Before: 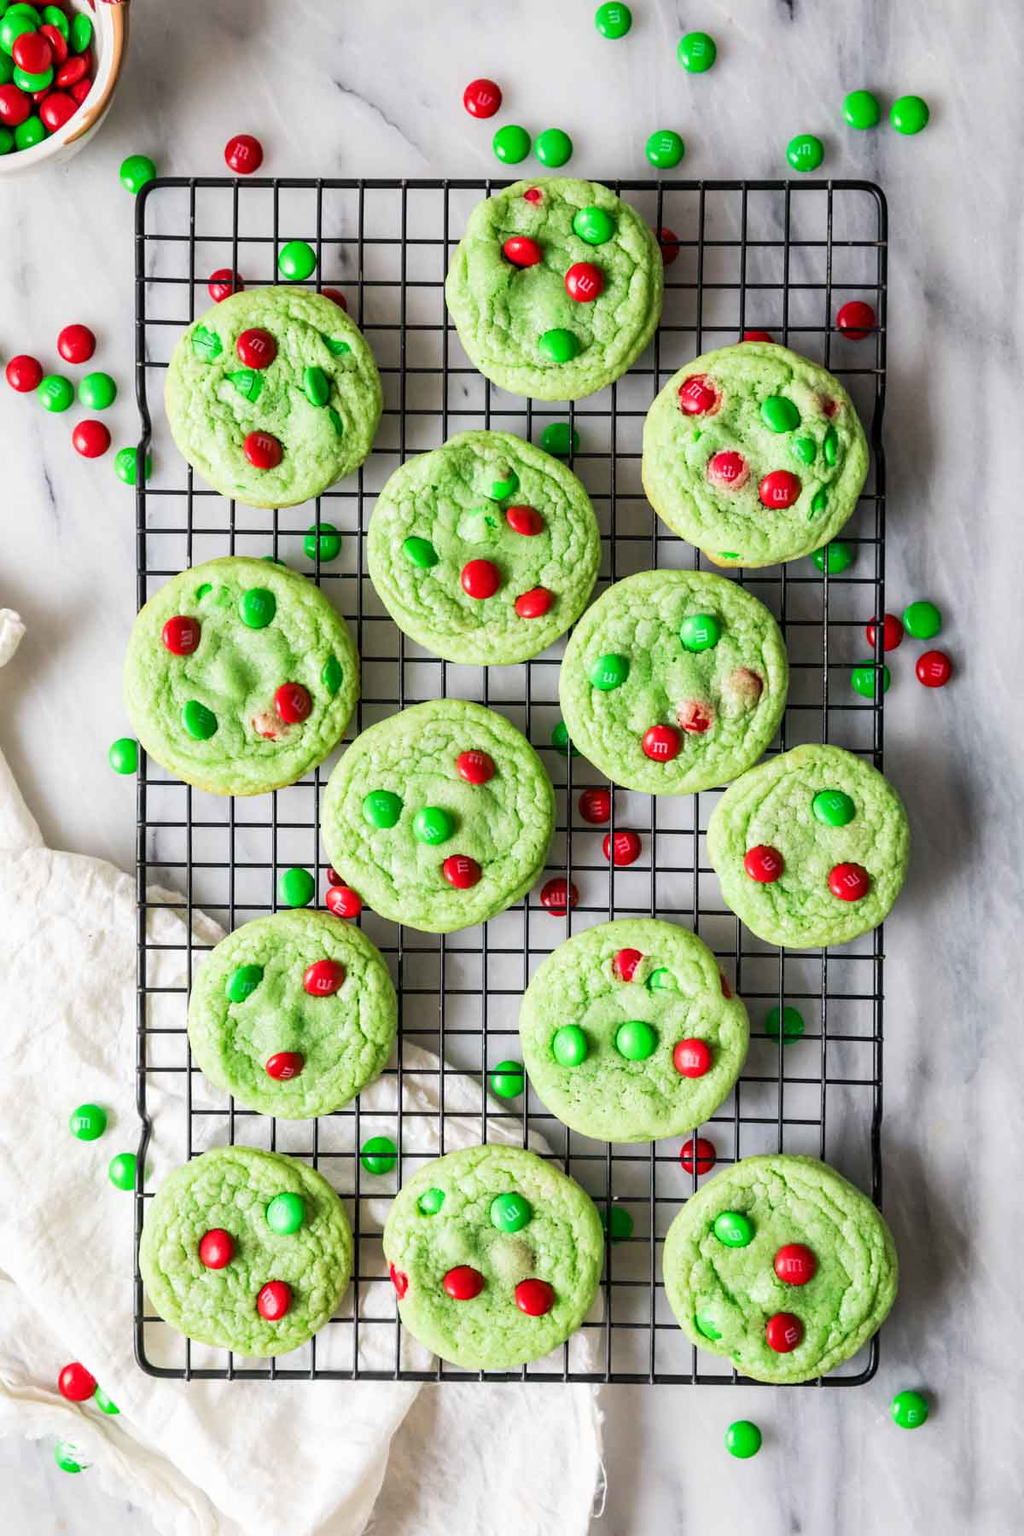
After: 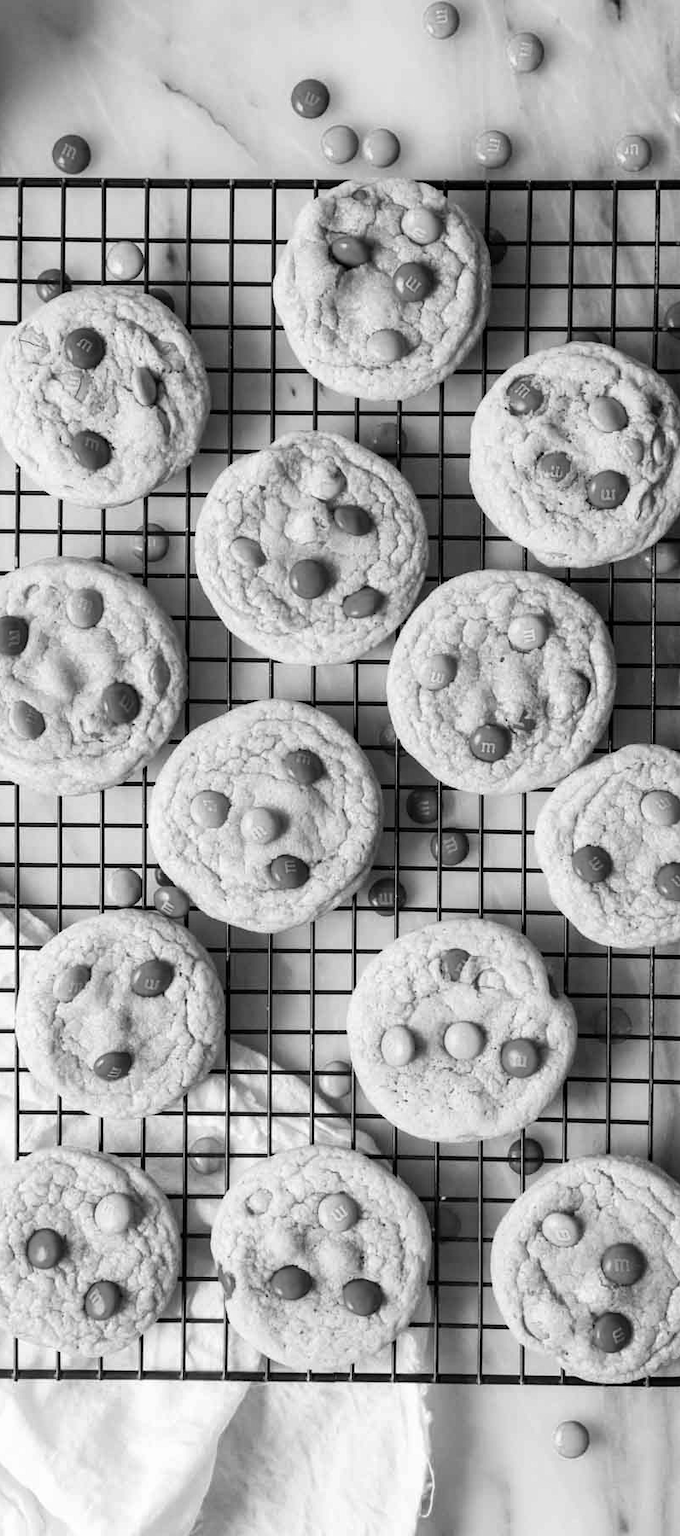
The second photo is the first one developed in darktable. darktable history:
rgb levels: mode RGB, independent channels, levels [[0, 0.5, 1], [0, 0.521, 1], [0, 0.536, 1]]
crop: left 16.899%, right 16.556%
monochrome: a -3.63, b -0.465
